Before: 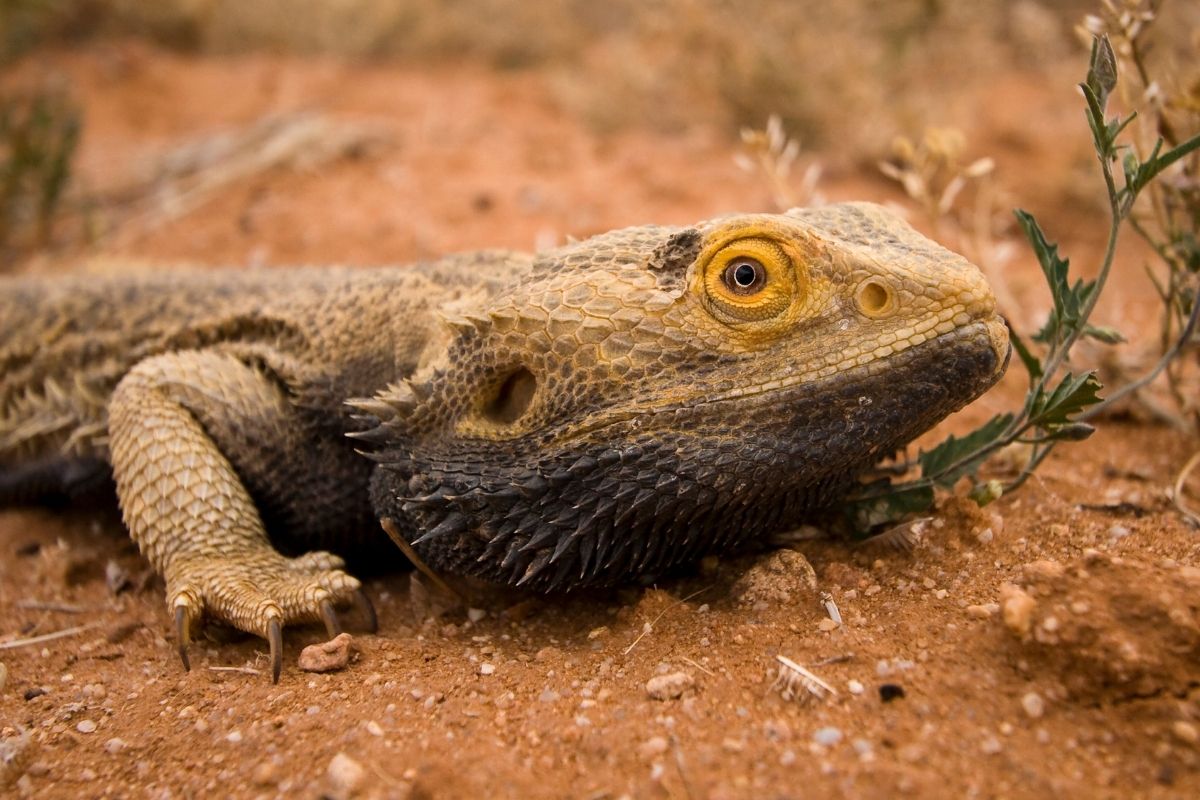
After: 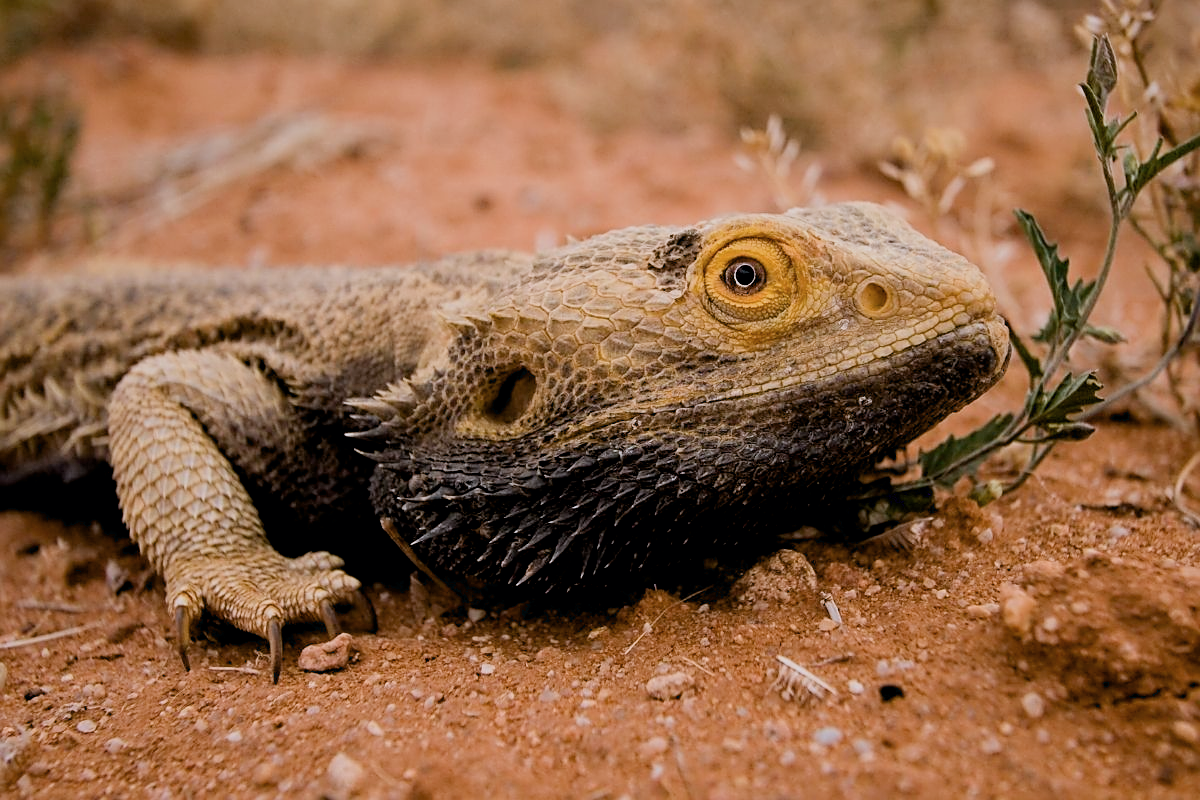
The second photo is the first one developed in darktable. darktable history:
sharpen: on, module defaults
levels: white 99.9%
exposure: black level correction 0.009, exposure 0.015 EV, compensate exposure bias true, compensate highlight preservation false
filmic rgb: black relative exposure -8.01 EV, white relative exposure 3.96 EV, hardness 4.14, contrast 0.995
color correction: highlights a* -0.847, highlights b* -9.19
tone equalizer: edges refinement/feathering 500, mask exposure compensation -1.57 EV, preserve details guided filter
